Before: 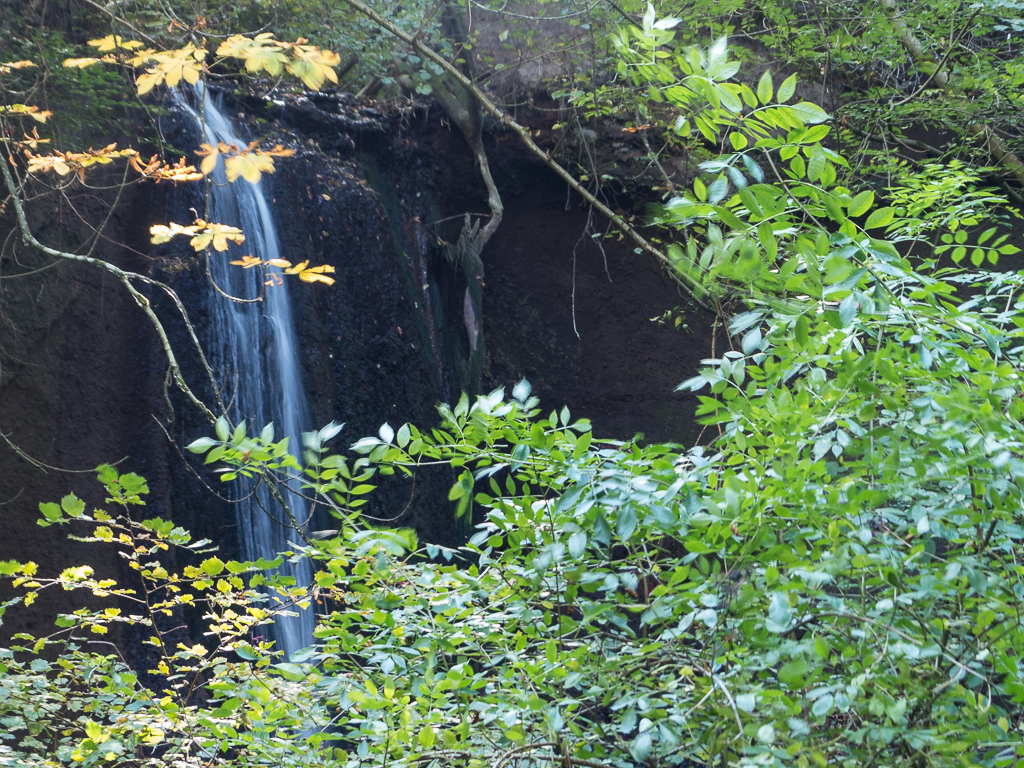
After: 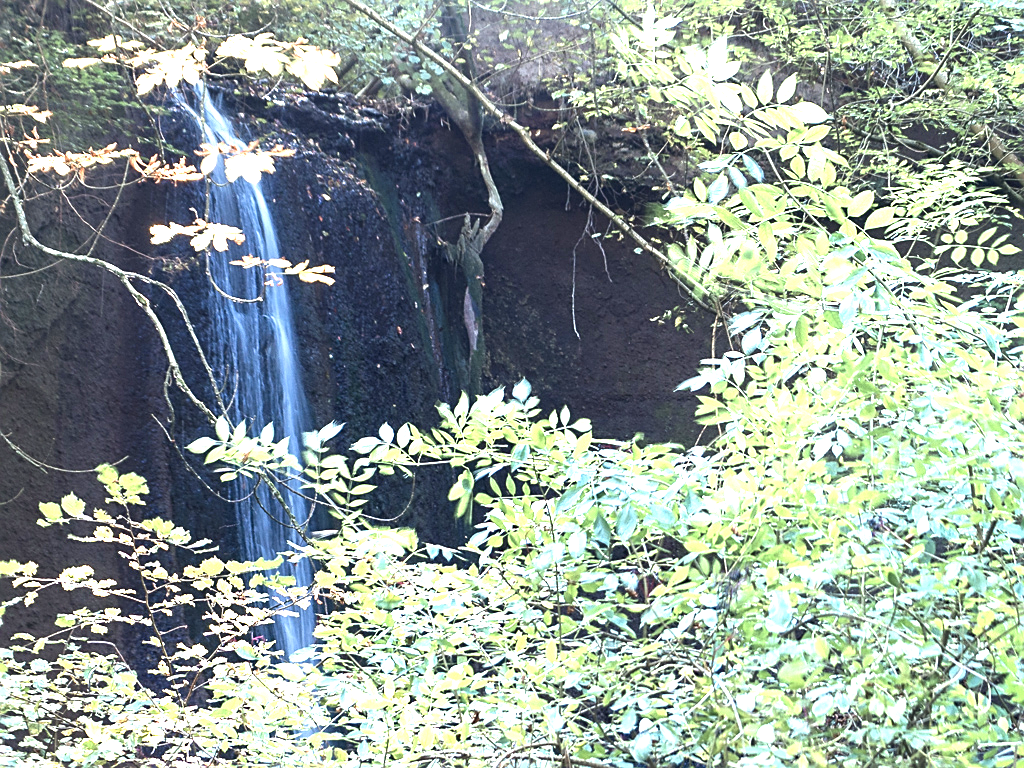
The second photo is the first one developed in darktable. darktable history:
sharpen: on, module defaults
color zones: curves: ch0 [(0, 0.473) (0.001, 0.473) (0.226, 0.548) (0.4, 0.589) (0.525, 0.54) (0.728, 0.403) (0.999, 0.473) (1, 0.473)]; ch1 [(0, 0.619) (0.001, 0.619) (0.234, 0.388) (0.4, 0.372) (0.528, 0.422) (0.732, 0.53) (0.999, 0.619) (1, 0.619)]; ch2 [(0, 0.547) (0.001, 0.547) (0.226, 0.45) (0.4, 0.525) (0.525, 0.585) (0.8, 0.511) (0.999, 0.547) (1, 0.547)]
exposure: black level correction 0, exposure 1.296 EV, compensate highlight preservation false
